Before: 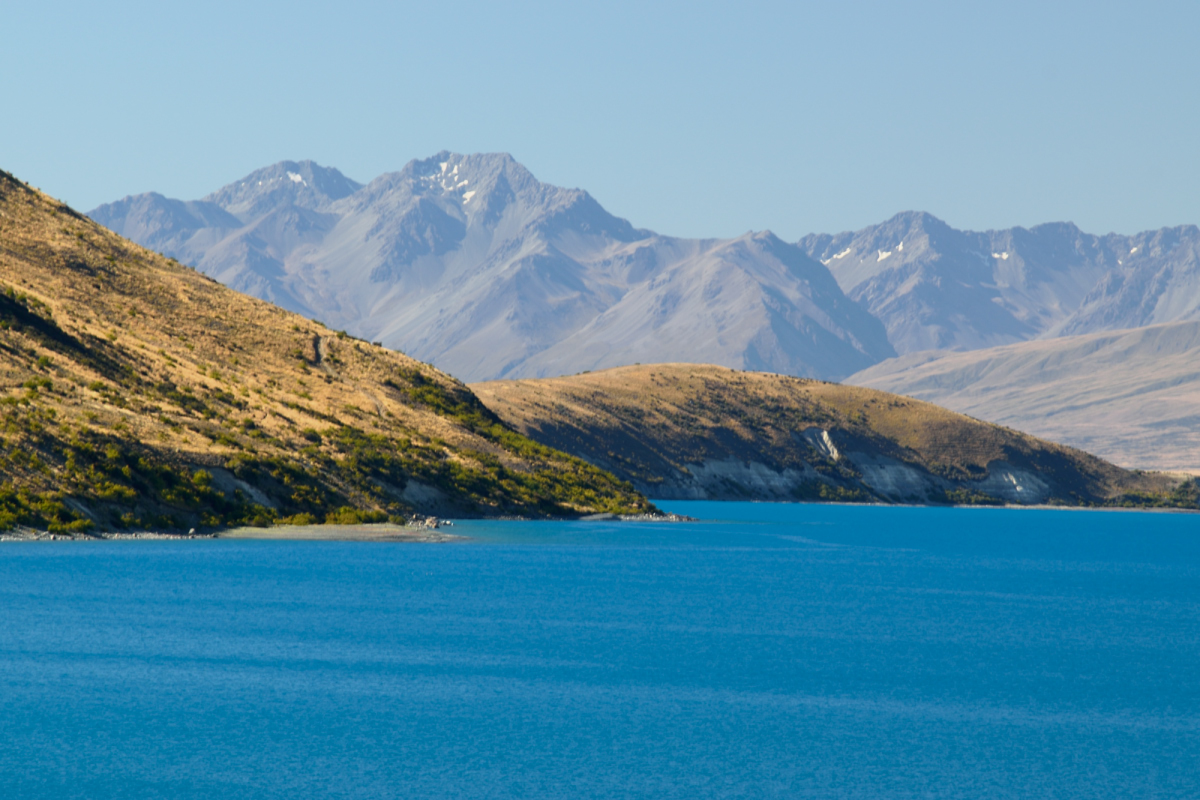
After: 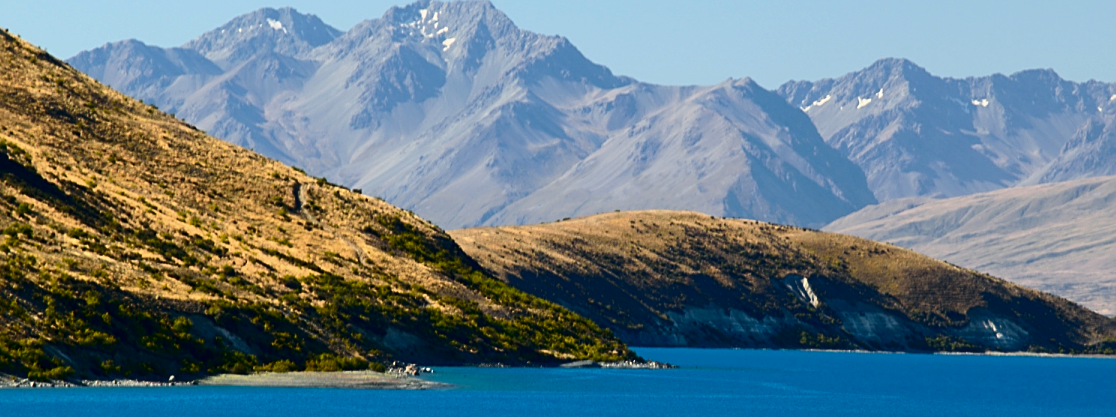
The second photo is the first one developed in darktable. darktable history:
sharpen: on, module defaults
crop: left 1.744%, top 19.225%, right 5.069%, bottom 28.357%
contrast brightness saturation: contrast 0.21, brightness -0.11, saturation 0.21
